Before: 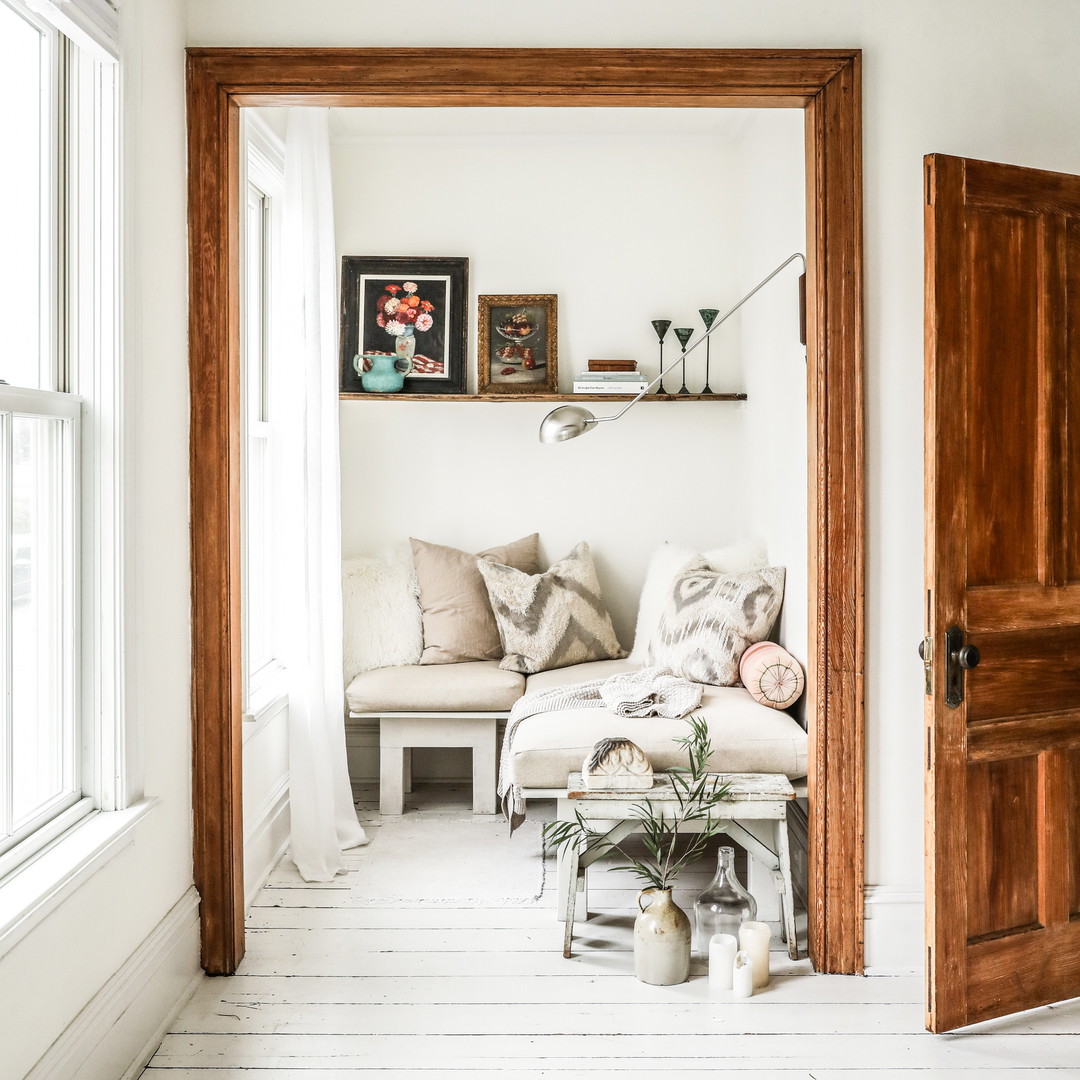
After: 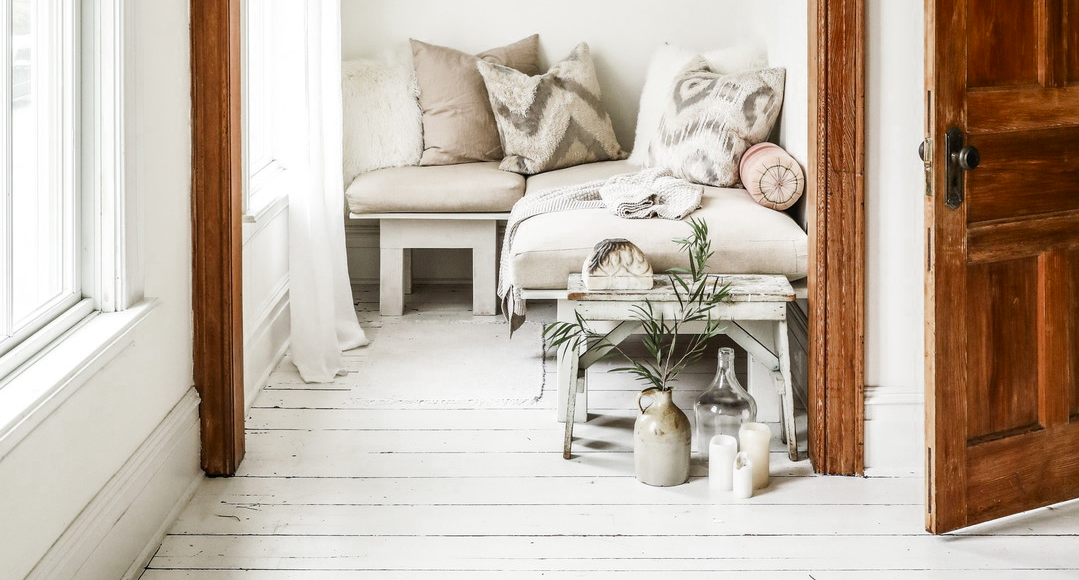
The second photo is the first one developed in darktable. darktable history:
color zones: curves: ch0 [(0.27, 0.396) (0.563, 0.504) (0.75, 0.5) (0.787, 0.307)]
crop and rotate: top 46.247%, right 0.063%
